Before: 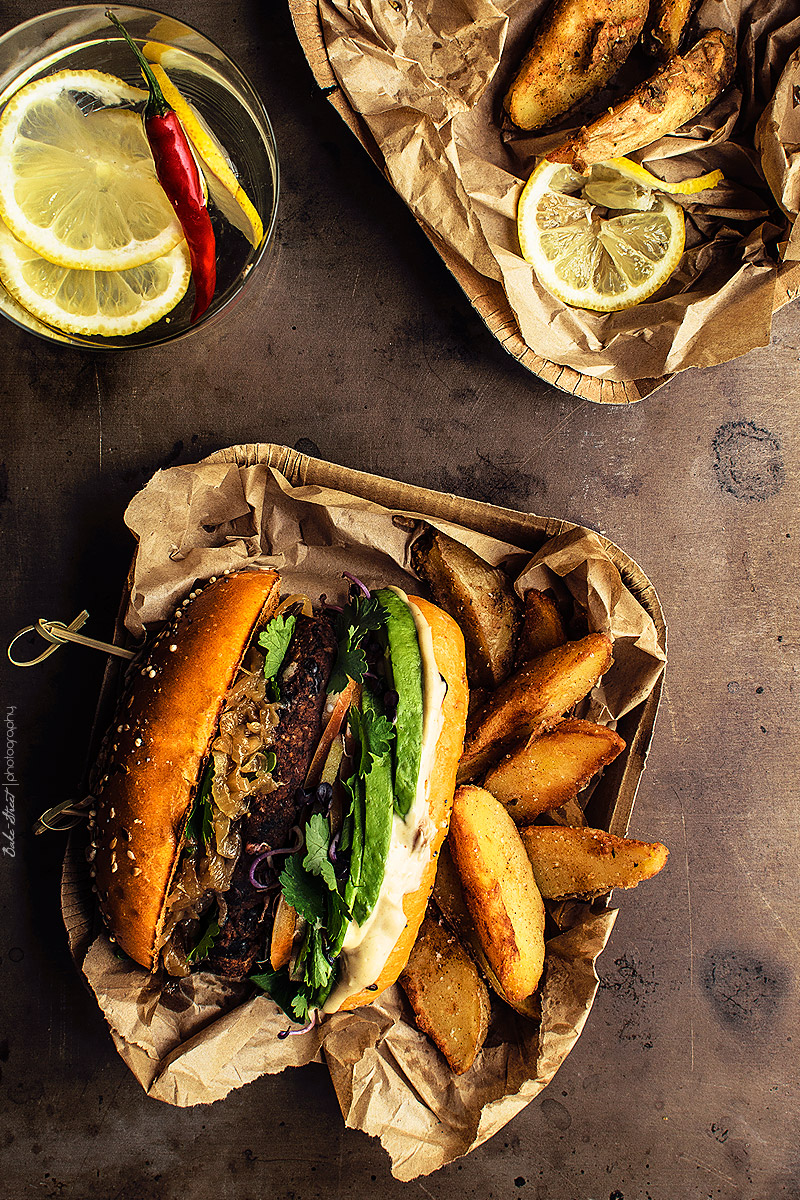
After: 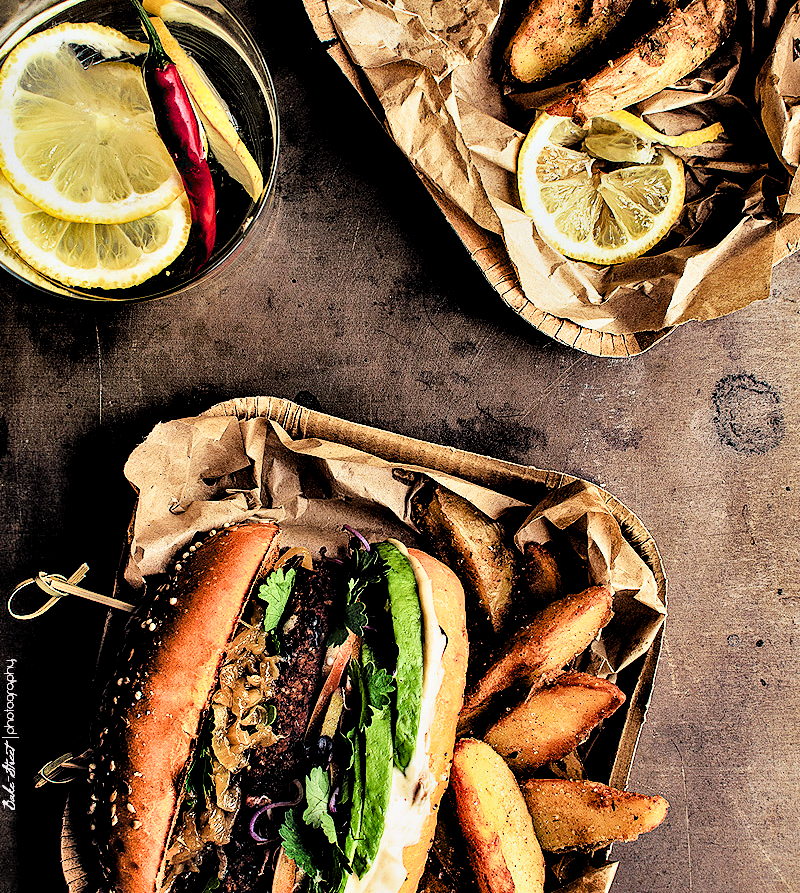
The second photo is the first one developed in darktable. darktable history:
exposure: exposure 0.562 EV, compensate highlight preservation false
local contrast: mode bilateral grid, contrast 20, coarseness 51, detail 128%, midtone range 0.2
shadows and highlights: soften with gaussian
crop: top 3.997%, bottom 21.58%
levels: levels [0.016, 0.5, 0.996]
filmic rgb: black relative exposure -7.65 EV, white relative exposure 4.56 EV, hardness 3.61
contrast equalizer: y [[0.6 ×6], [0.55 ×6], [0 ×6], [0 ×6], [0 ×6]]
